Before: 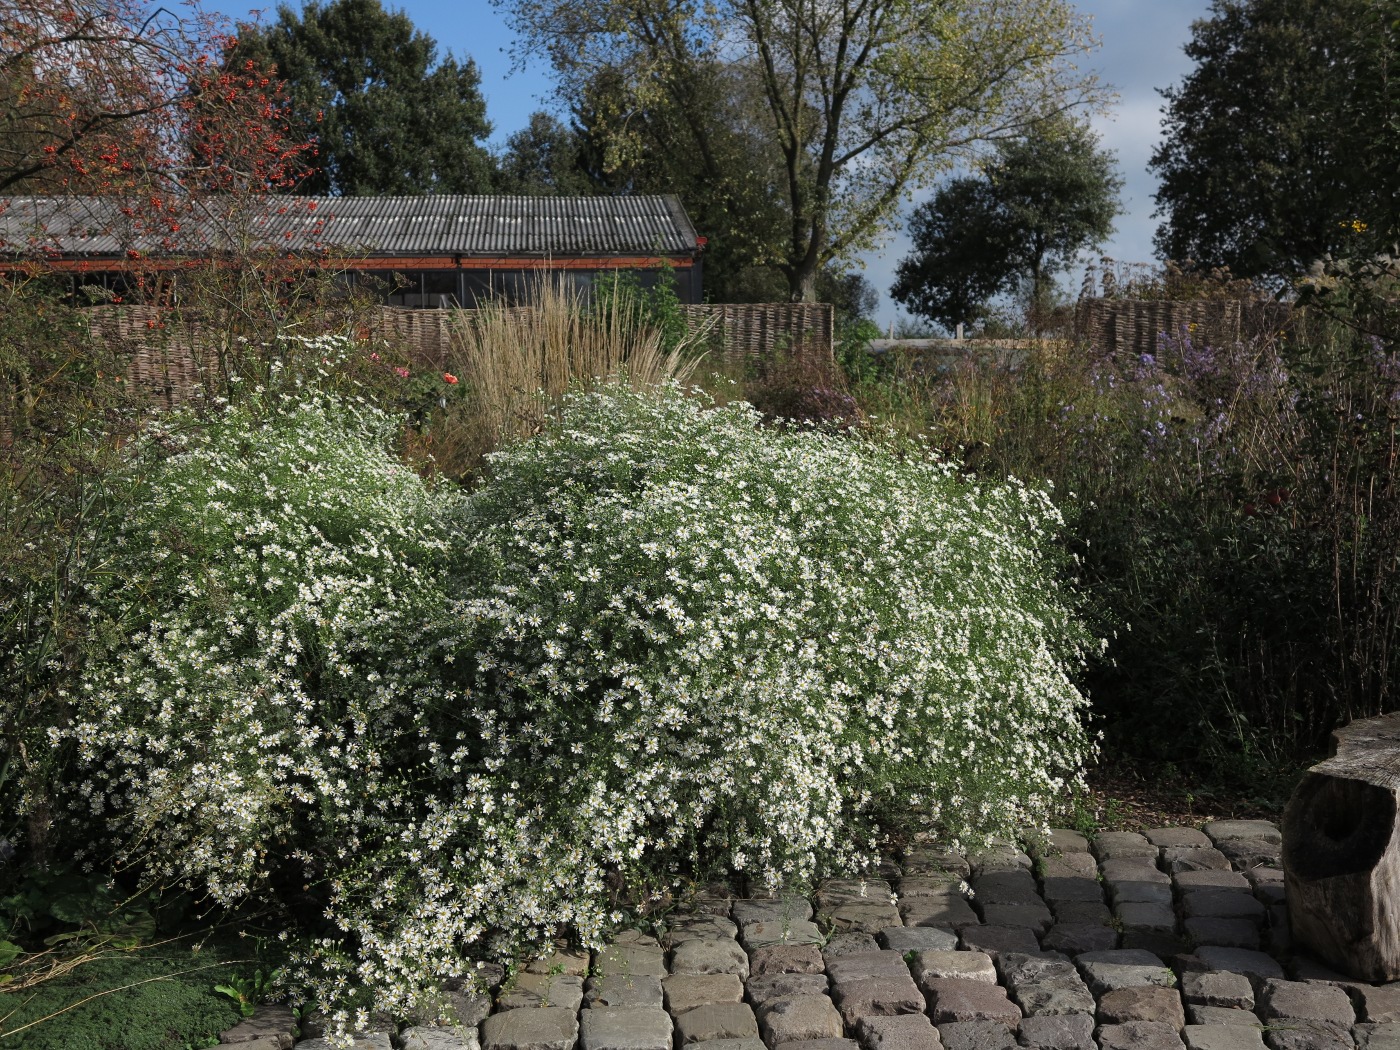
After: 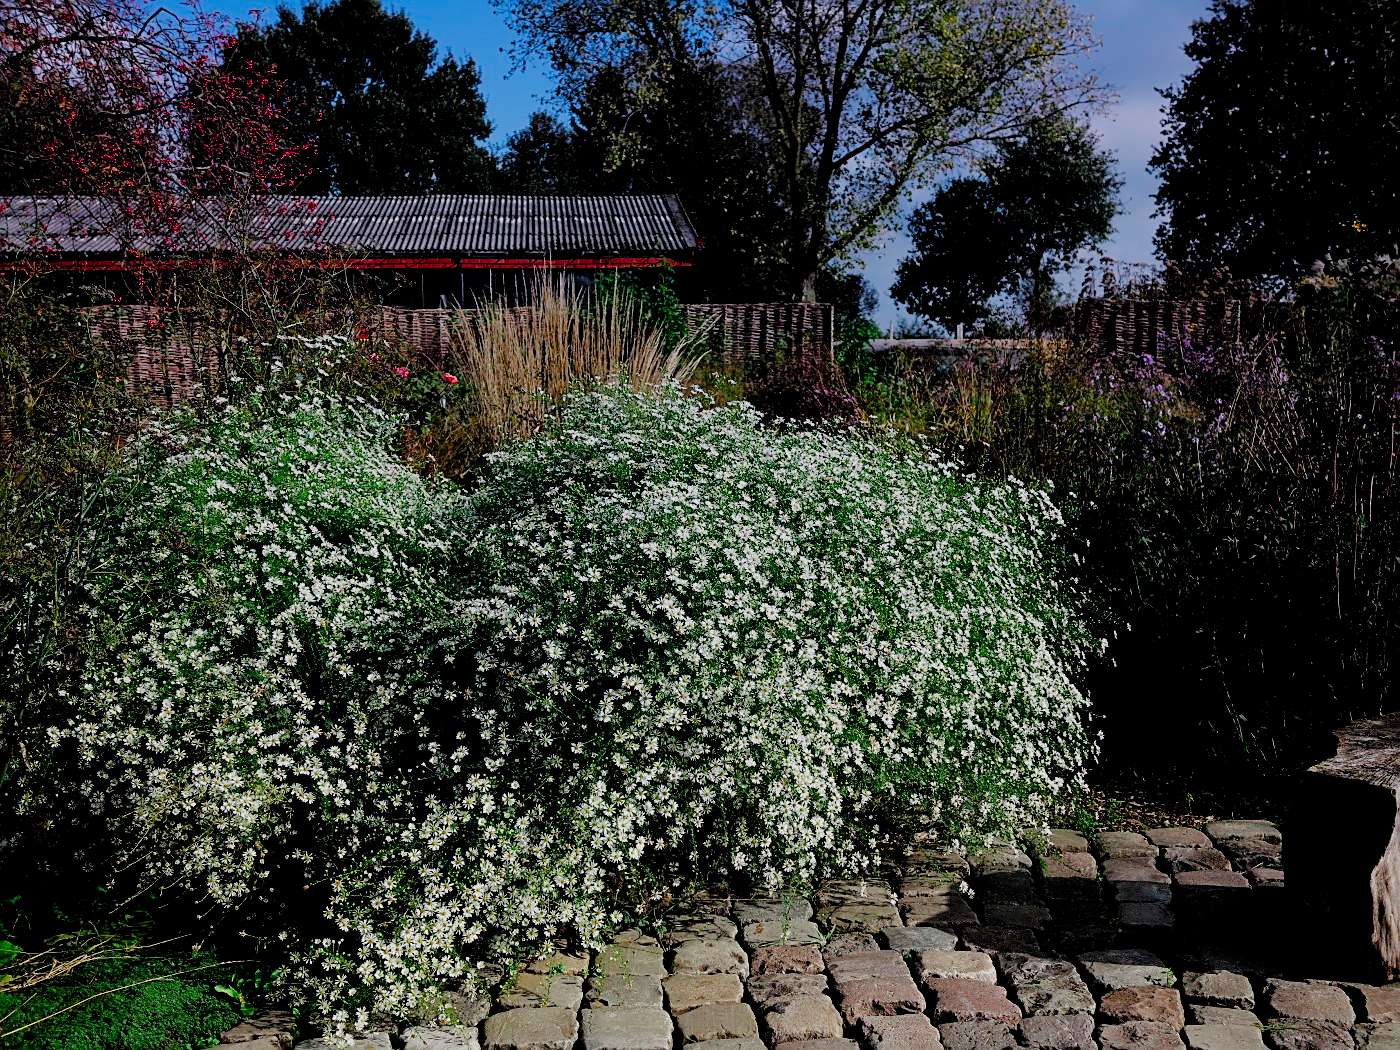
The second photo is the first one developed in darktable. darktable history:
exposure: black level correction 0, exposure 0.3 EV, compensate highlight preservation false
contrast brightness saturation: saturation 0.1
sharpen: on, module defaults
graduated density: hue 238.83°, saturation 50%
color contrast: green-magenta contrast 1.73, blue-yellow contrast 1.15
filmic rgb: black relative exposure -2.85 EV, white relative exposure 4.56 EV, hardness 1.77, contrast 1.25, preserve chrominance no, color science v5 (2021)
